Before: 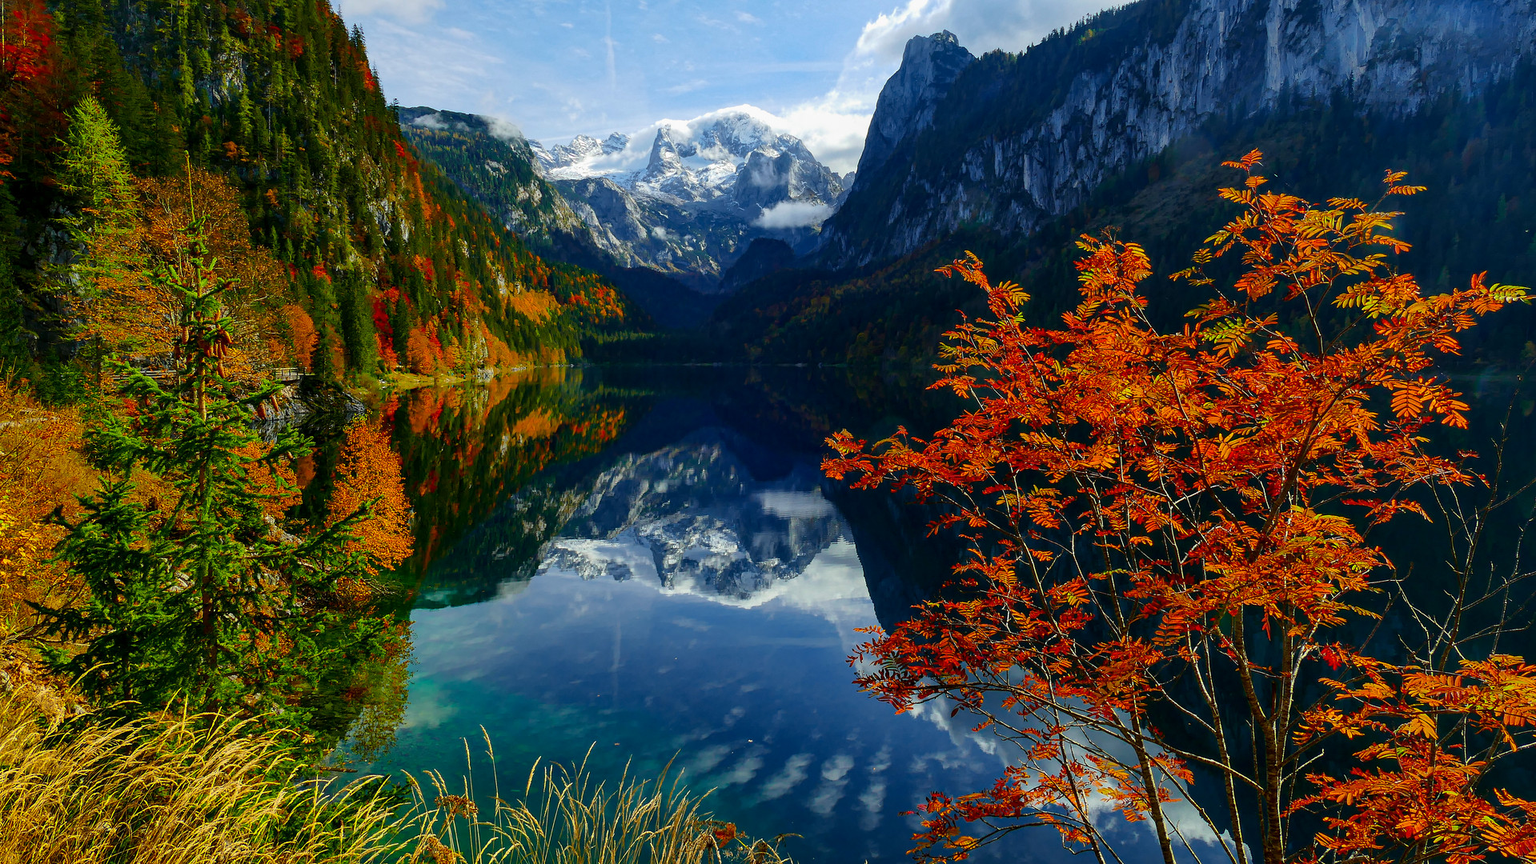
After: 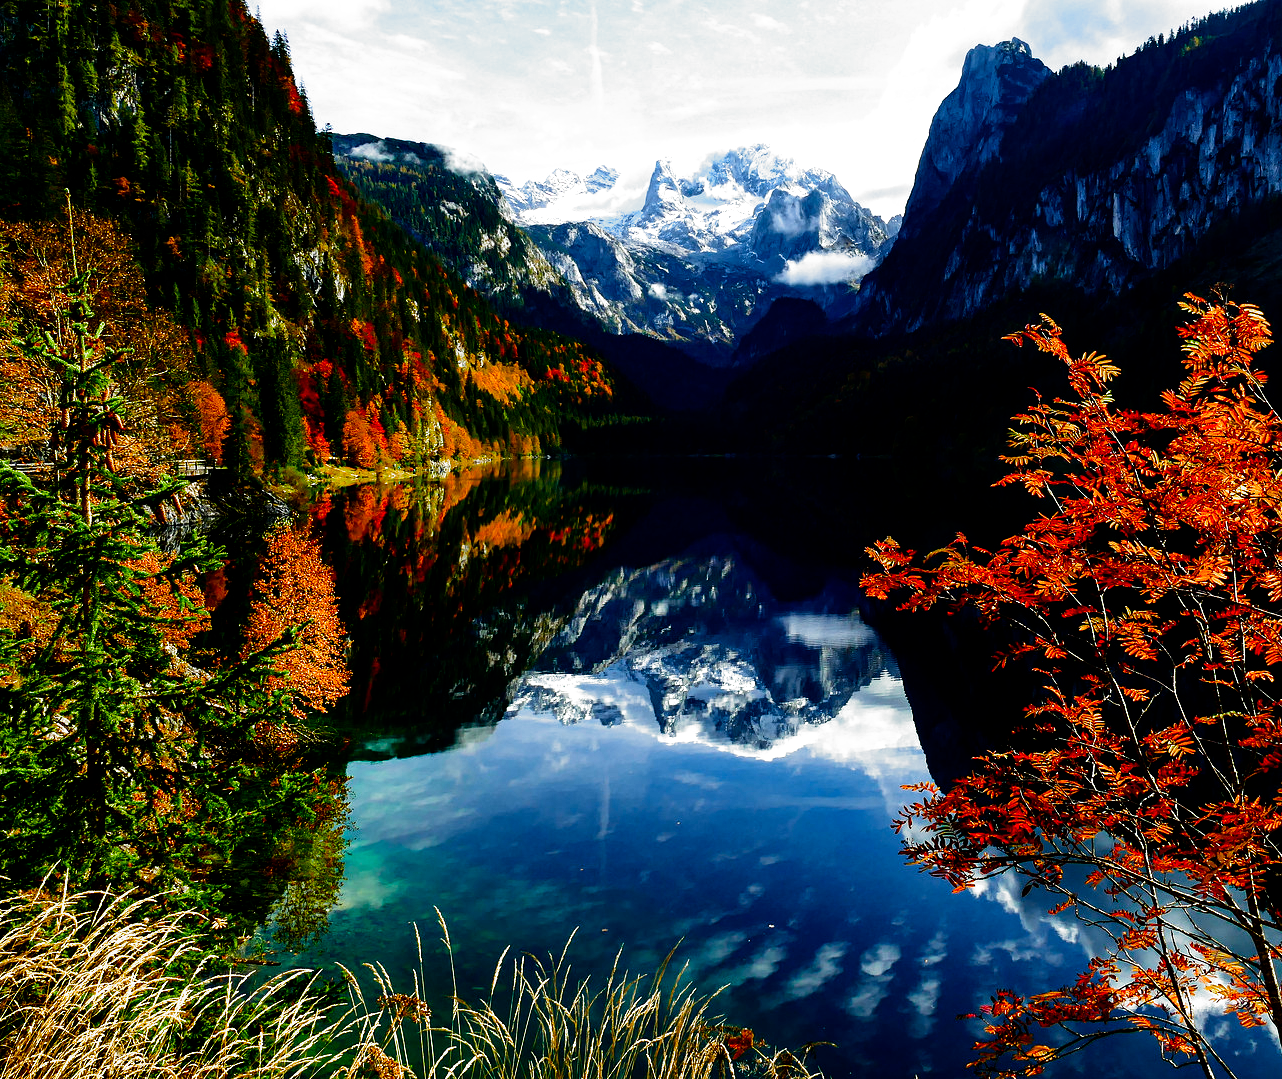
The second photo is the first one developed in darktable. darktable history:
filmic rgb: black relative exposure -8.3 EV, white relative exposure 2.2 EV, target white luminance 99.933%, hardness 7.17, latitude 74.94%, contrast 1.314, highlights saturation mix -2.08%, shadows ↔ highlights balance 30.36%, add noise in highlights 0.001, preserve chrominance no, color science v3 (2019), use custom middle-gray values true, contrast in highlights soft
crop and rotate: left 8.658%, right 24.489%
tone equalizer: -8 EV -0.75 EV, -7 EV -0.67 EV, -6 EV -0.623 EV, -5 EV -0.396 EV, -3 EV 0.369 EV, -2 EV 0.6 EV, -1 EV 0.68 EV, +0 EV 0.761 EV, edges refinement/feathering 500, mask exposure compensation -1.57 EV, preserve details no
